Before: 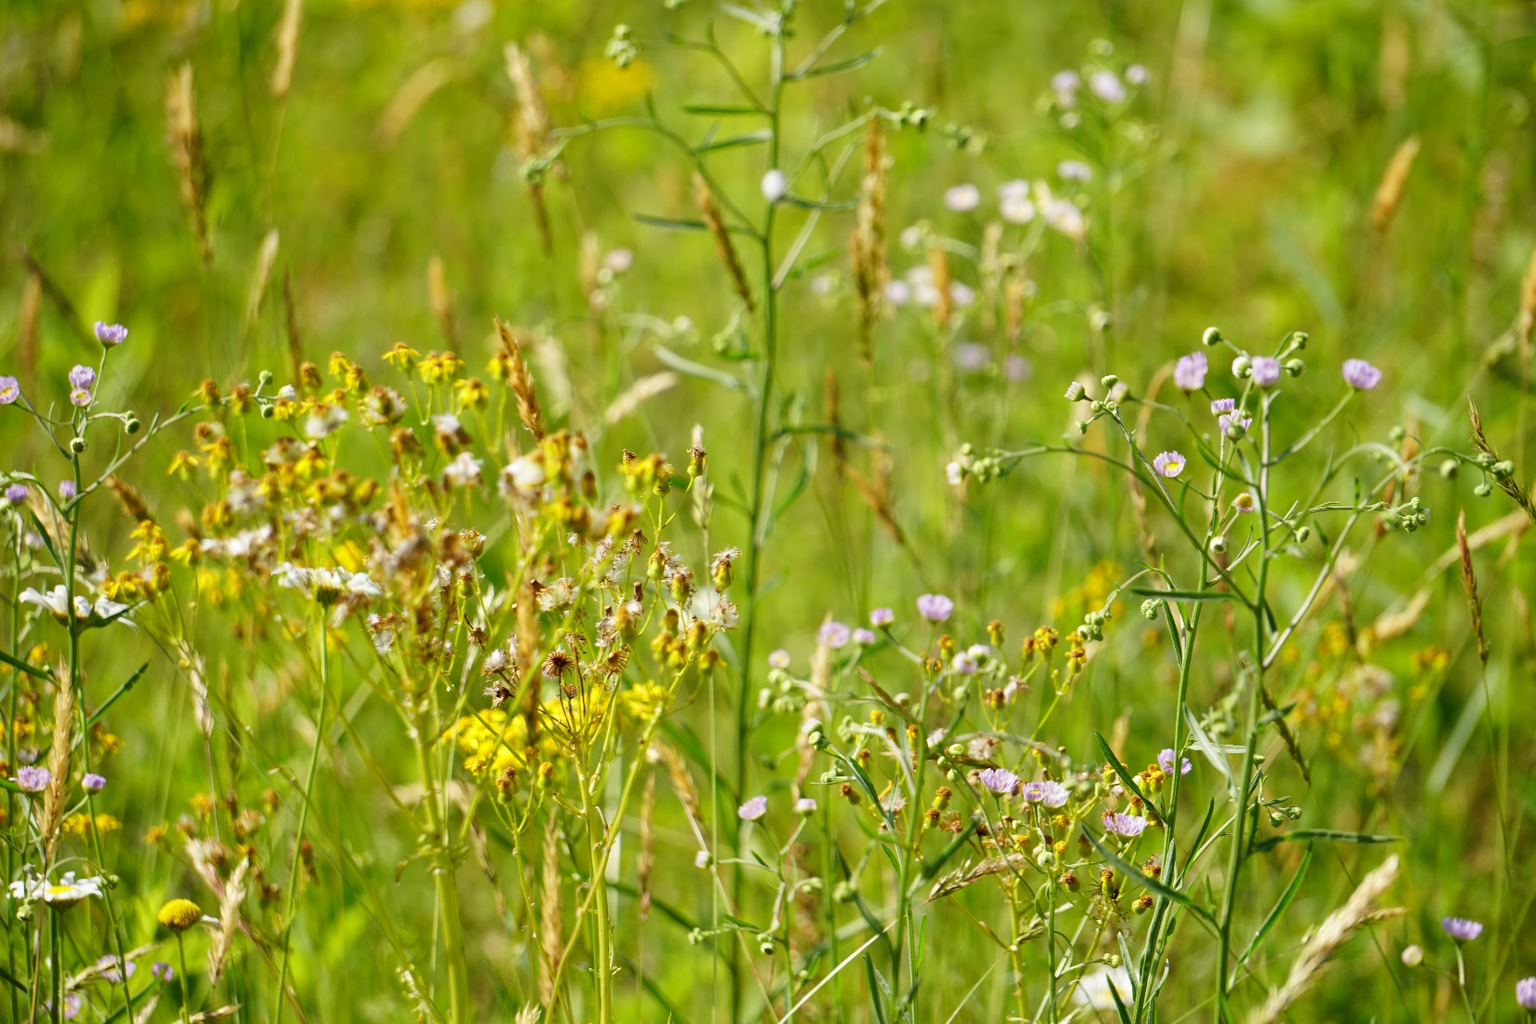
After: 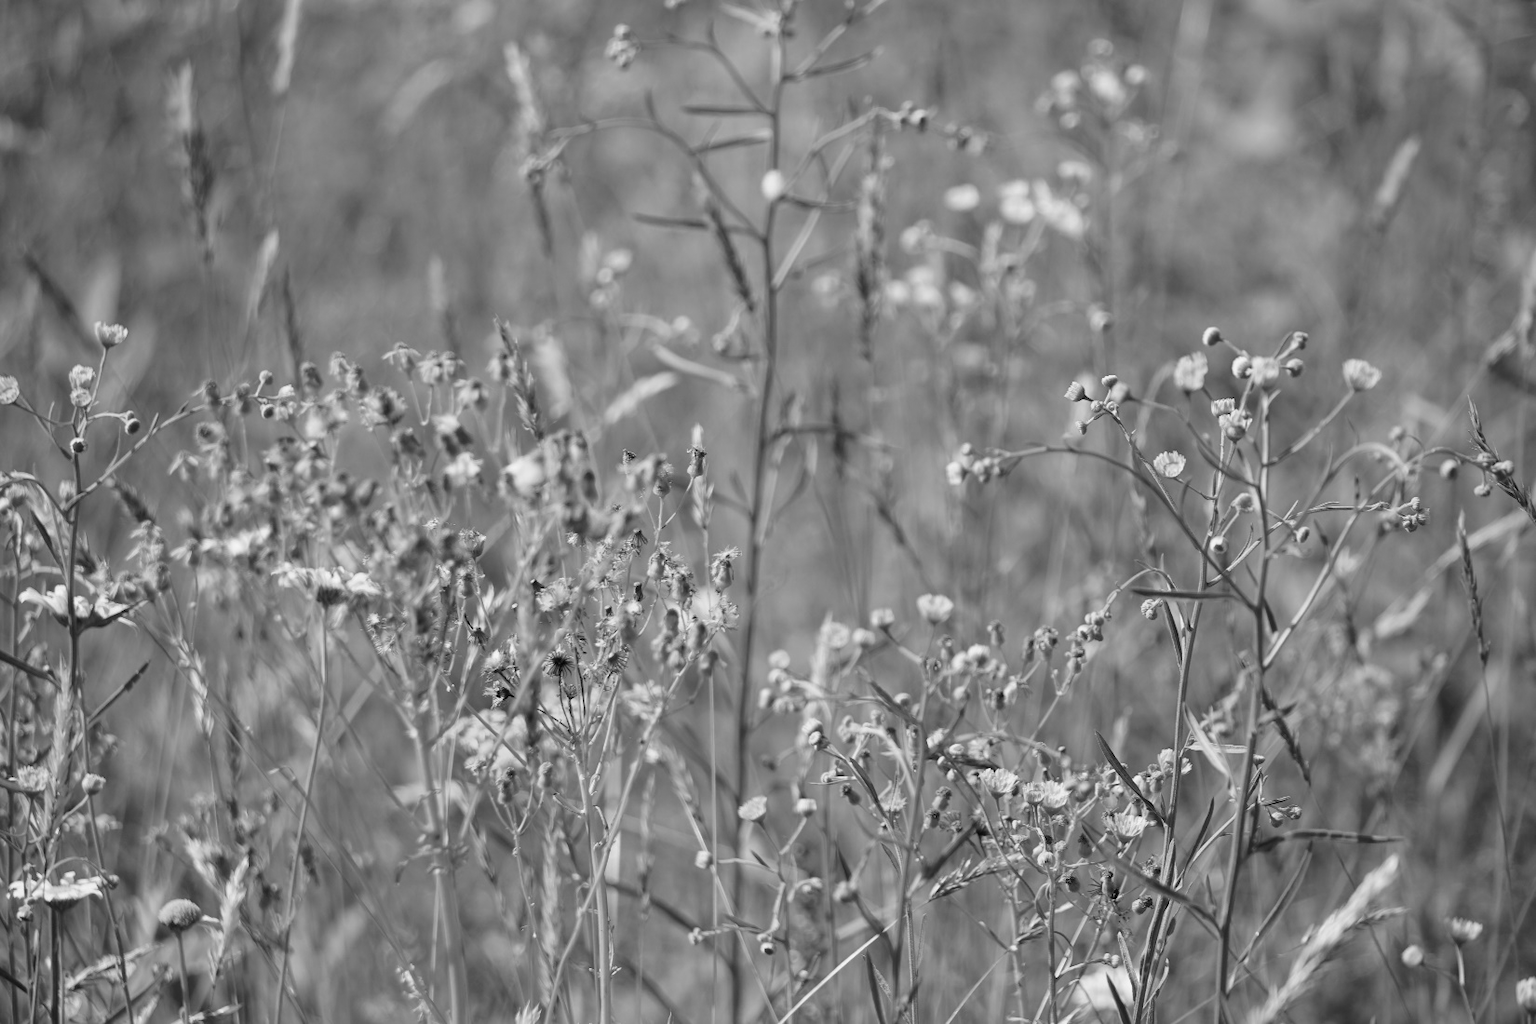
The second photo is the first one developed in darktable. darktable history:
color calibration: output gray [0.267, 0.423, 0.267, 0], illuminant as shot in camera, x 0.358, y 0.373, temperature 4628.91 K, gamut compression 2.99
exposure: exposure -0.043 EV, compensate highlight preservation false
